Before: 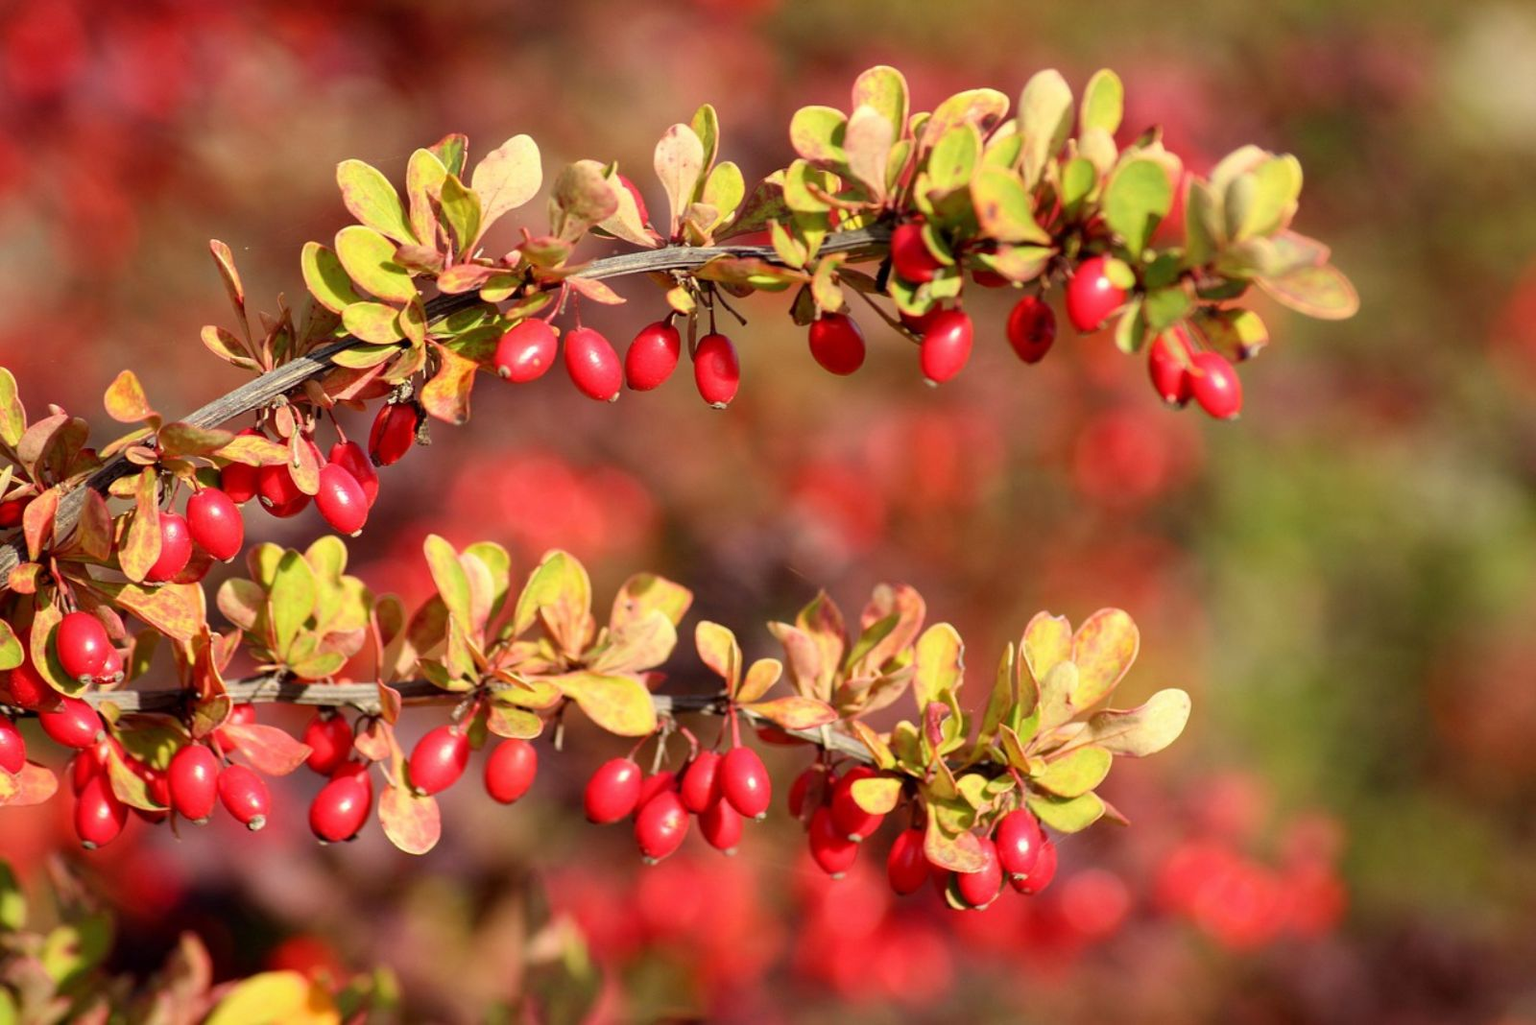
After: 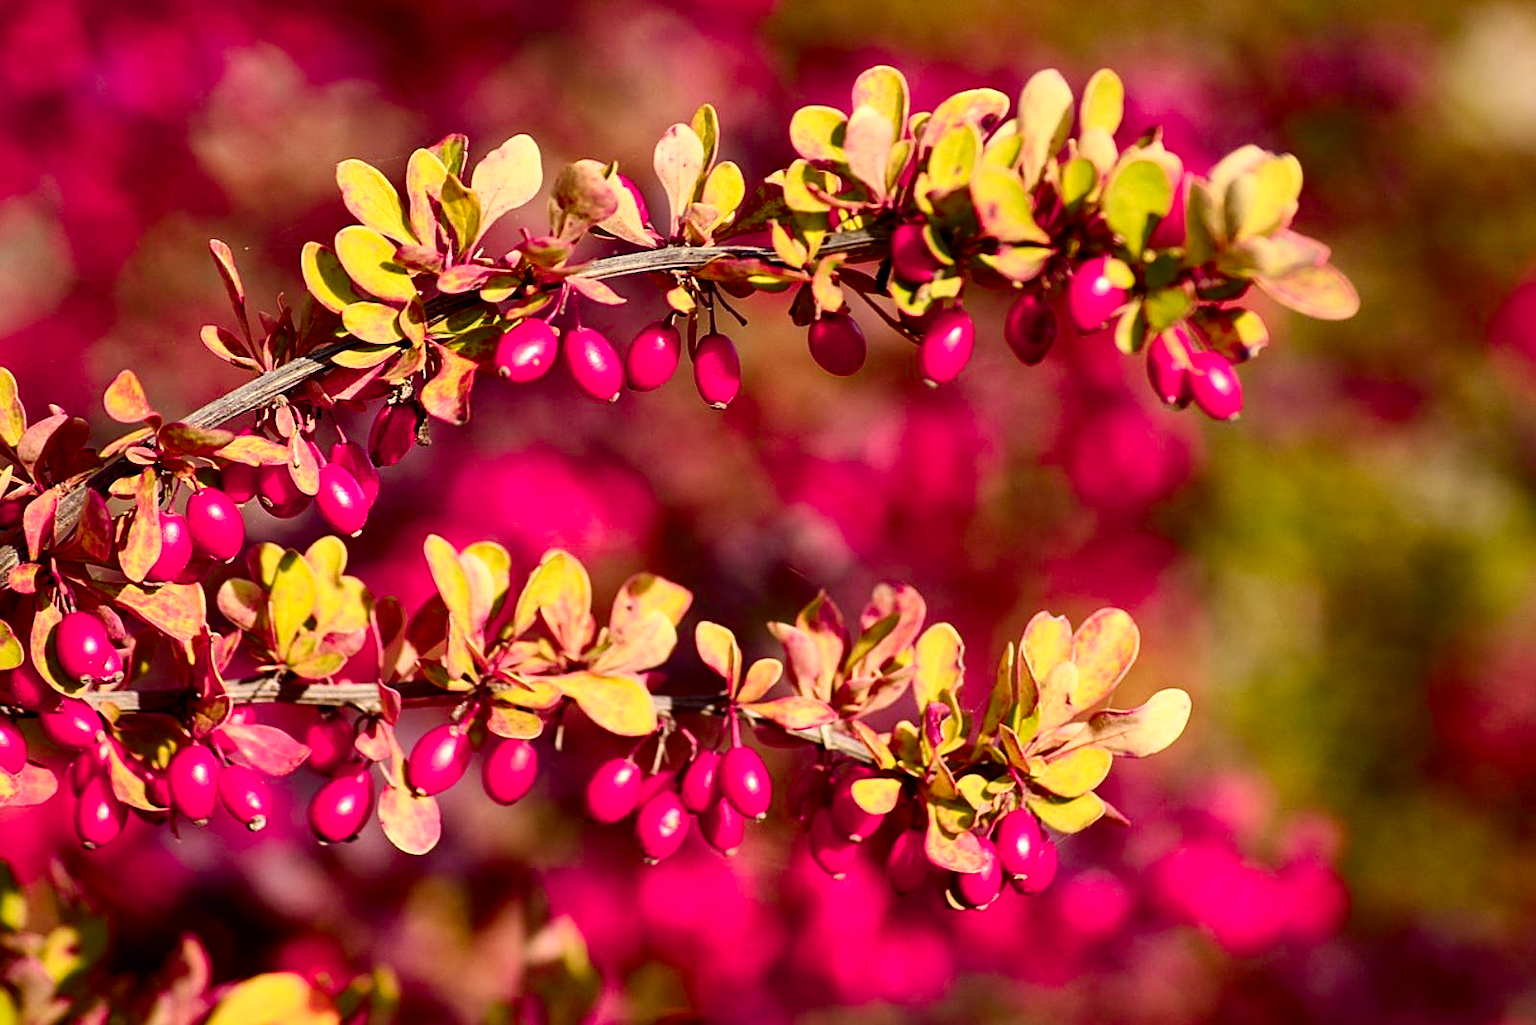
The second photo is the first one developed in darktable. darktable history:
shadows and highlights: shadows 29.53, highlights -30.39, low approximation 0.01, soften with gaussian
contrast brightness saturation: contrast 0.207, brightness -0.101, saturation 0.207
sharpen: on, module defaults
local contrast: mode bilateral grid, contrast 20, coarseness 50, detail 119%, midtone range 0.2
color balance rgb: highlights gain › chroma 0.206%, highlights gain › hue 331.87°, perceptual saturation grading › global saturation 20%, perceptual saturation grading › highlights -25.058%, perceptual saturation grading › shadows 24.712%, hue shift -13.39°
